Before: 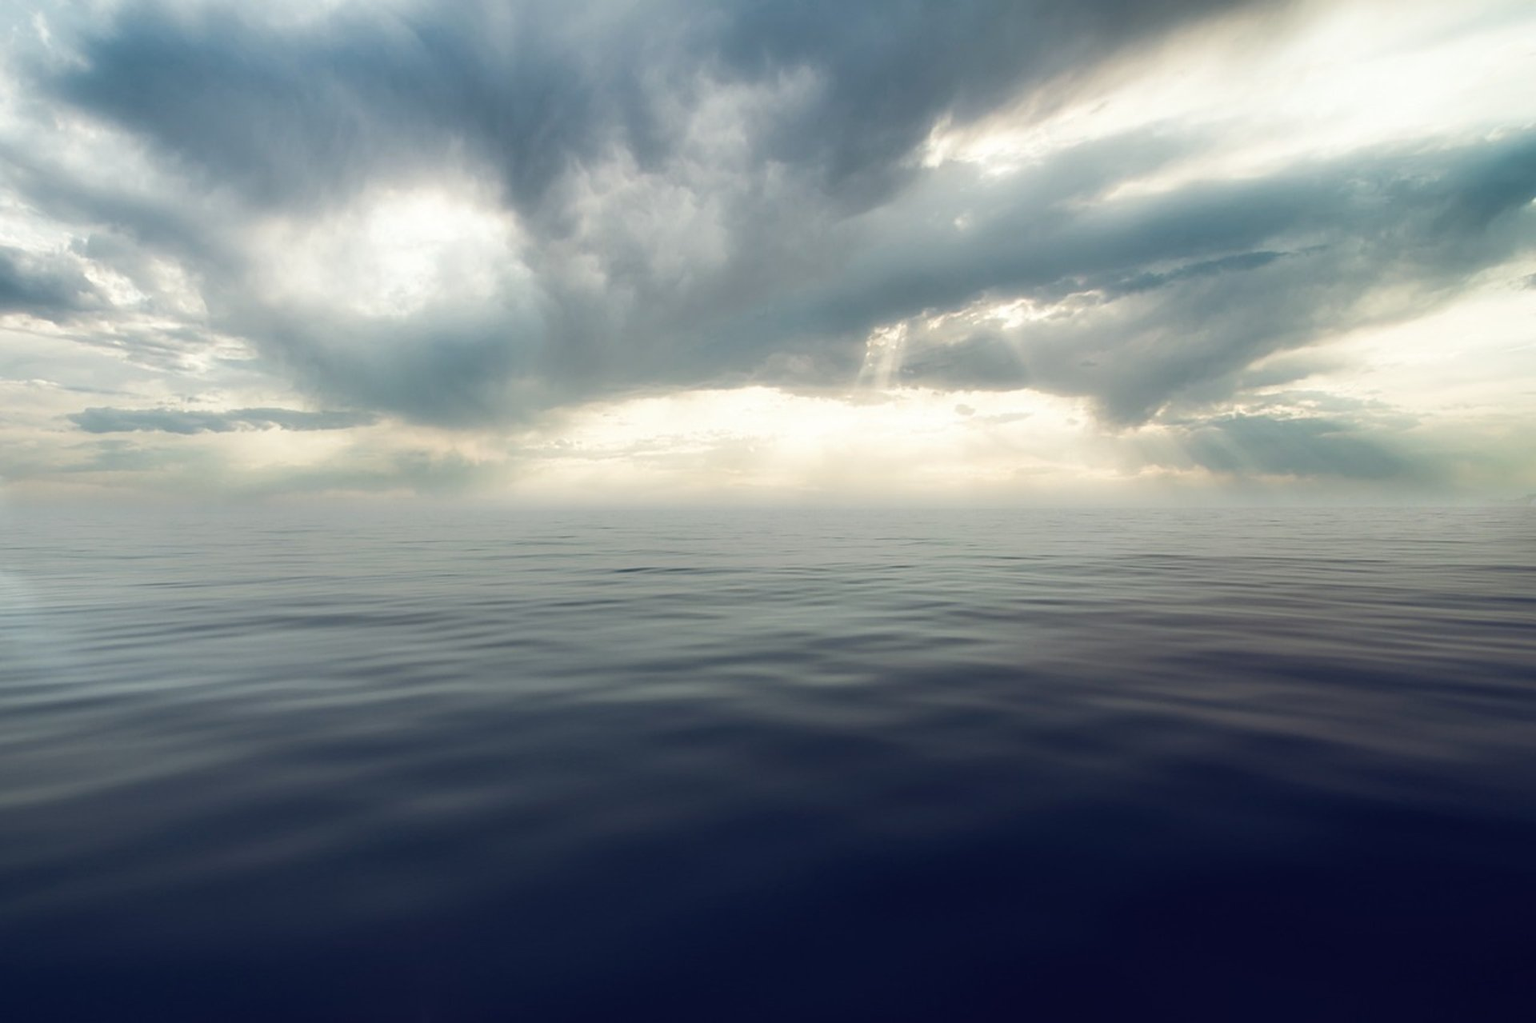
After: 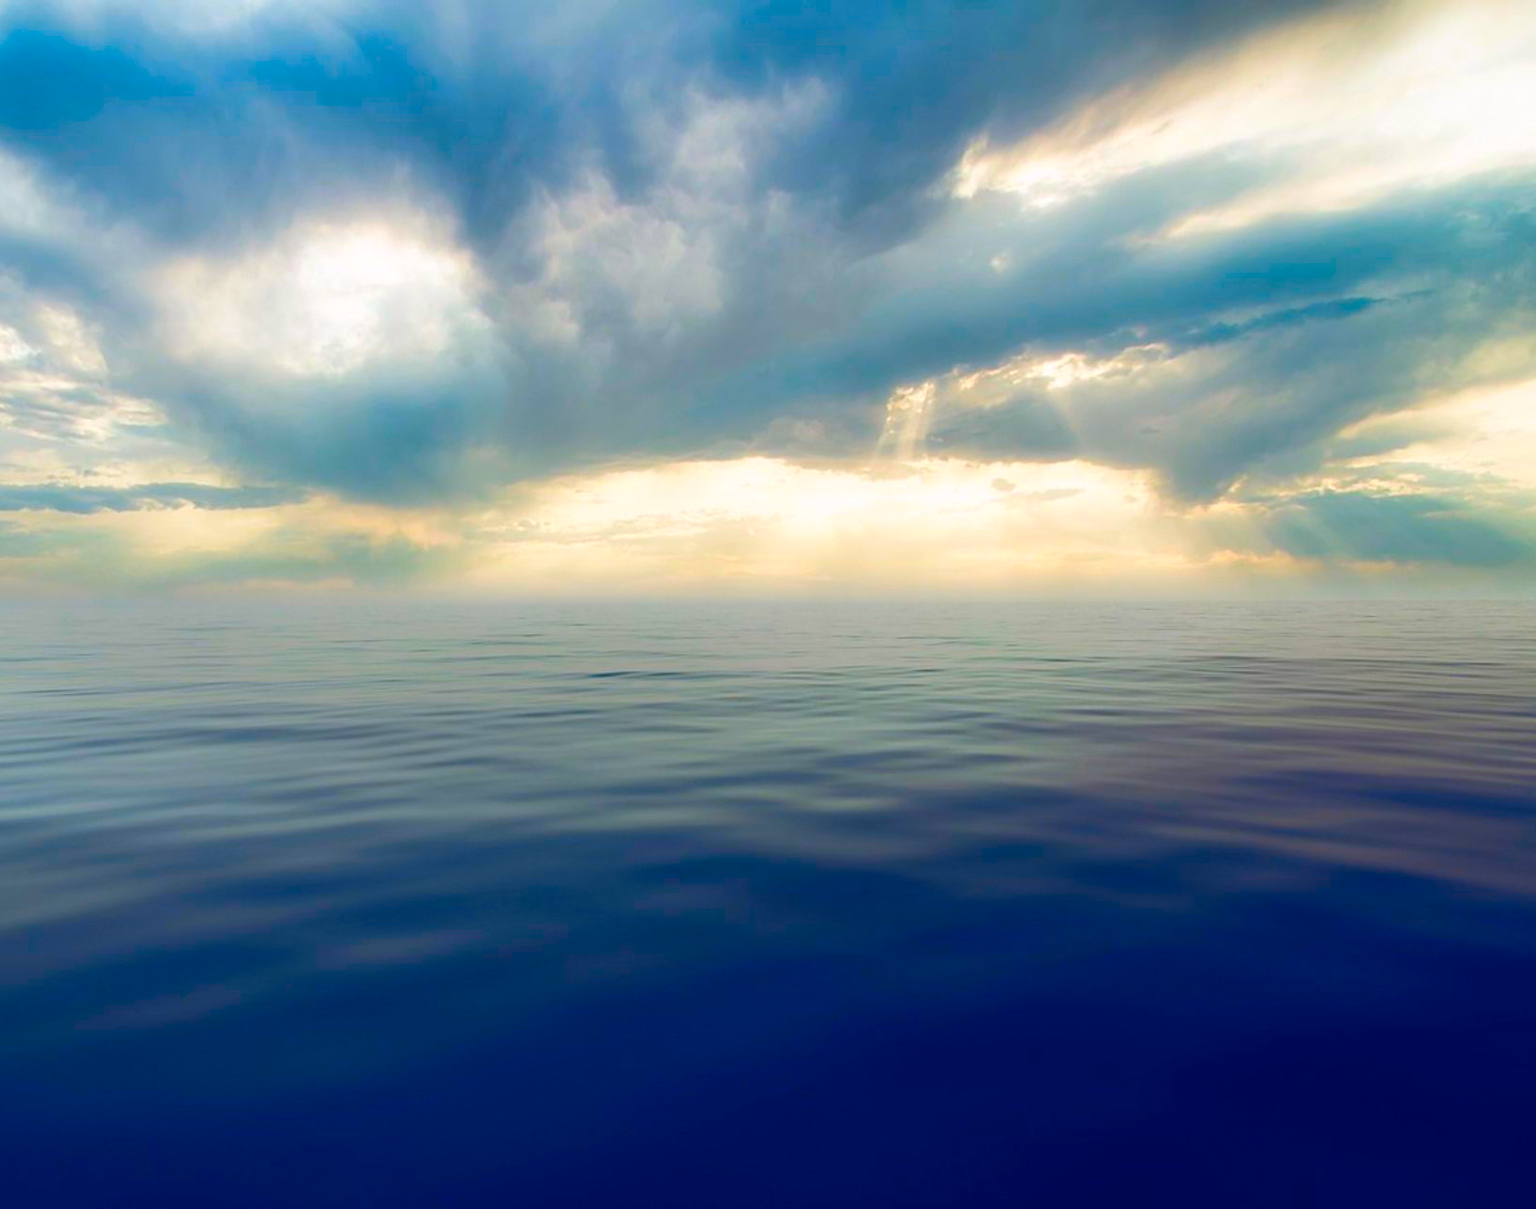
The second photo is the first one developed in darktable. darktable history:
color correction: highlights a* 1.57, highlights b* -1.68, saturation 2.48
crop: left 7.644%, right 7.822%
